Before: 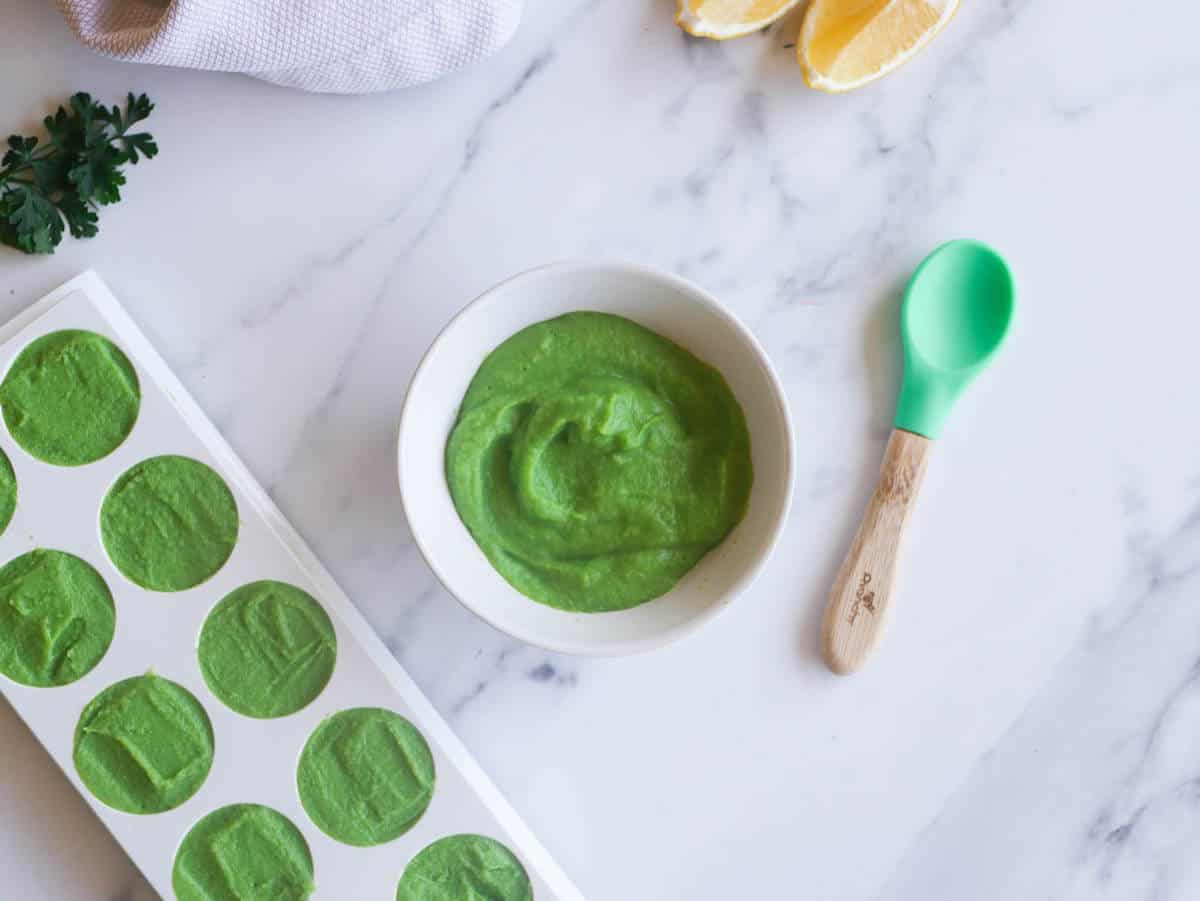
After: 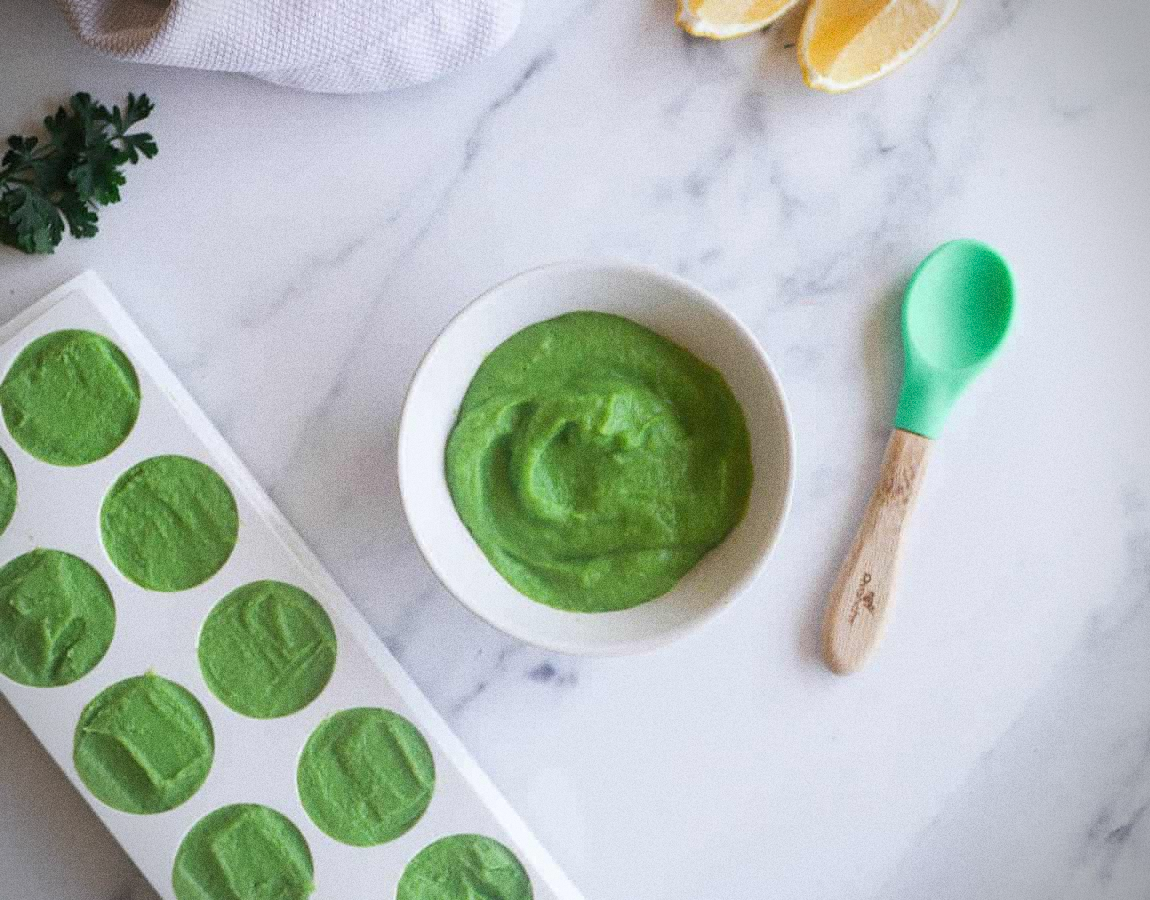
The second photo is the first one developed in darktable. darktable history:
vignetting: dithering 8-bit output, unbound false
crop: right 4.126%, bottom 0.031%
grain: coarseness 9.61 ISO, strength 35.62%
